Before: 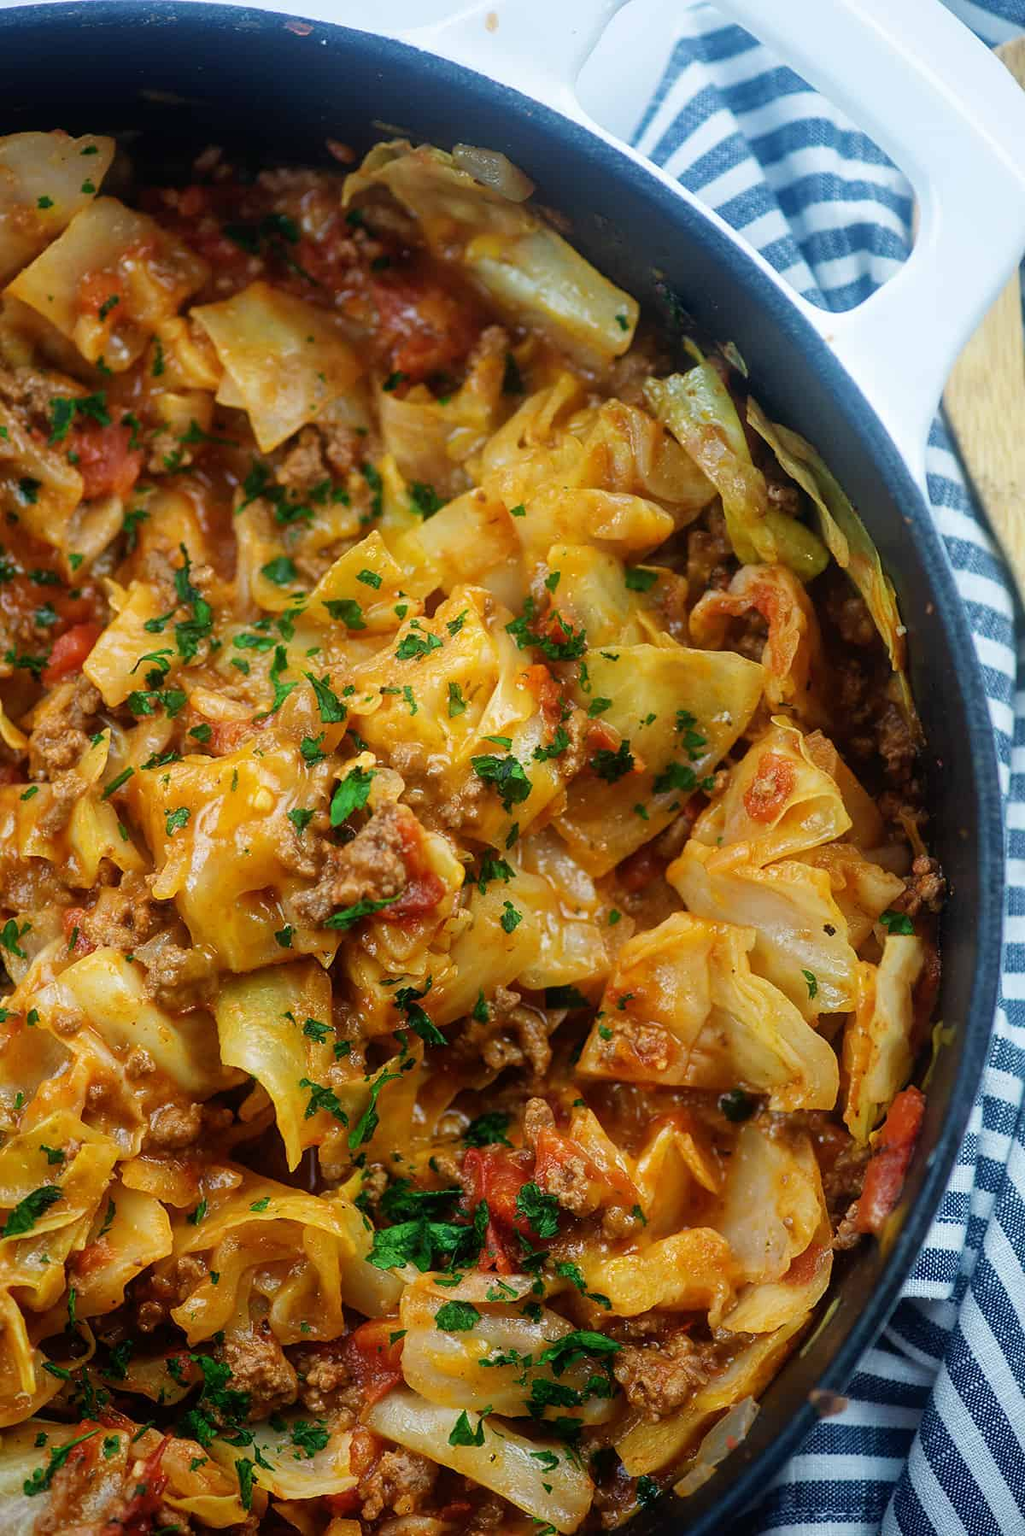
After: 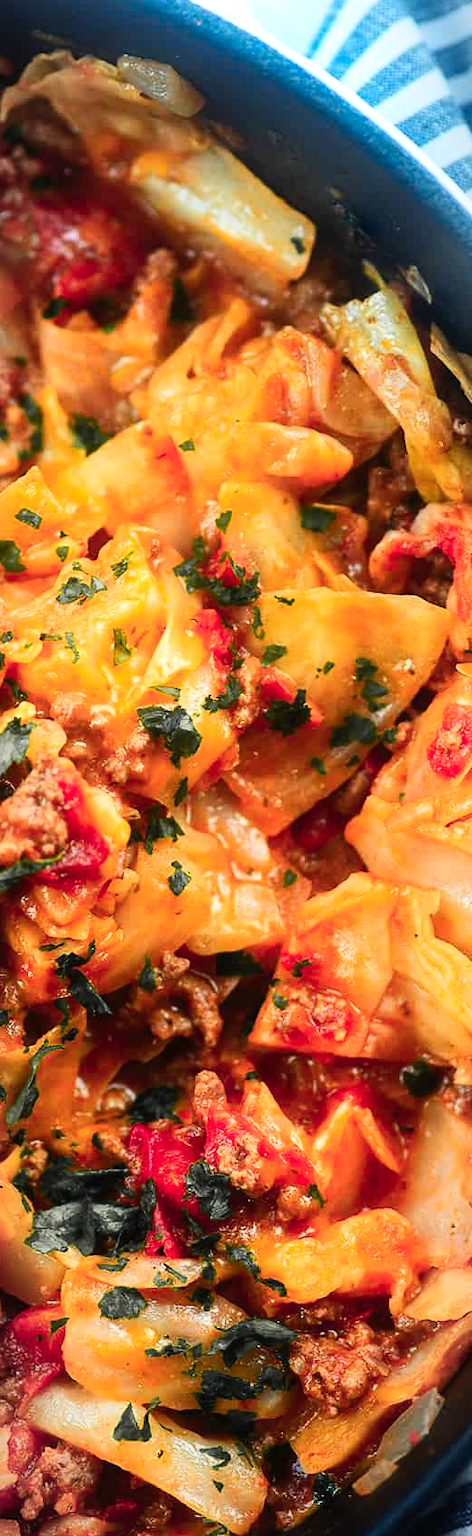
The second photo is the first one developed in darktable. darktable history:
color zones: curves: ch1 [(0.29, 0.492) (0.373, 0.185) (0.509, 0.481)]; ch2 [(0.25, 0.462) (0.749, 0.457)], mix 40.67%
crop: left 33.452%, top 6.025%, right 23.155%
vignetting: fall-off start 100%, fall-off radius 64.94%, automatic ratio true, unbound false
color balance: on, module defaults
tone equalizer: -8 EV -0.417 EV, -7 EV -0.389 EV, -6 EV -0.333 EV, -5 EV -0.222 EV, -3 EV 0.222 EV, -2 EV 0.333 EV, -1 EV 0.389 EV, +0 EV 0.417 EV, edges refinement/feathering 500, mask exposure compensation -1.25 EV, preserve details no
contrast brightness saturation: contrast 0.2, brightness 0.16, saturation 0.22
